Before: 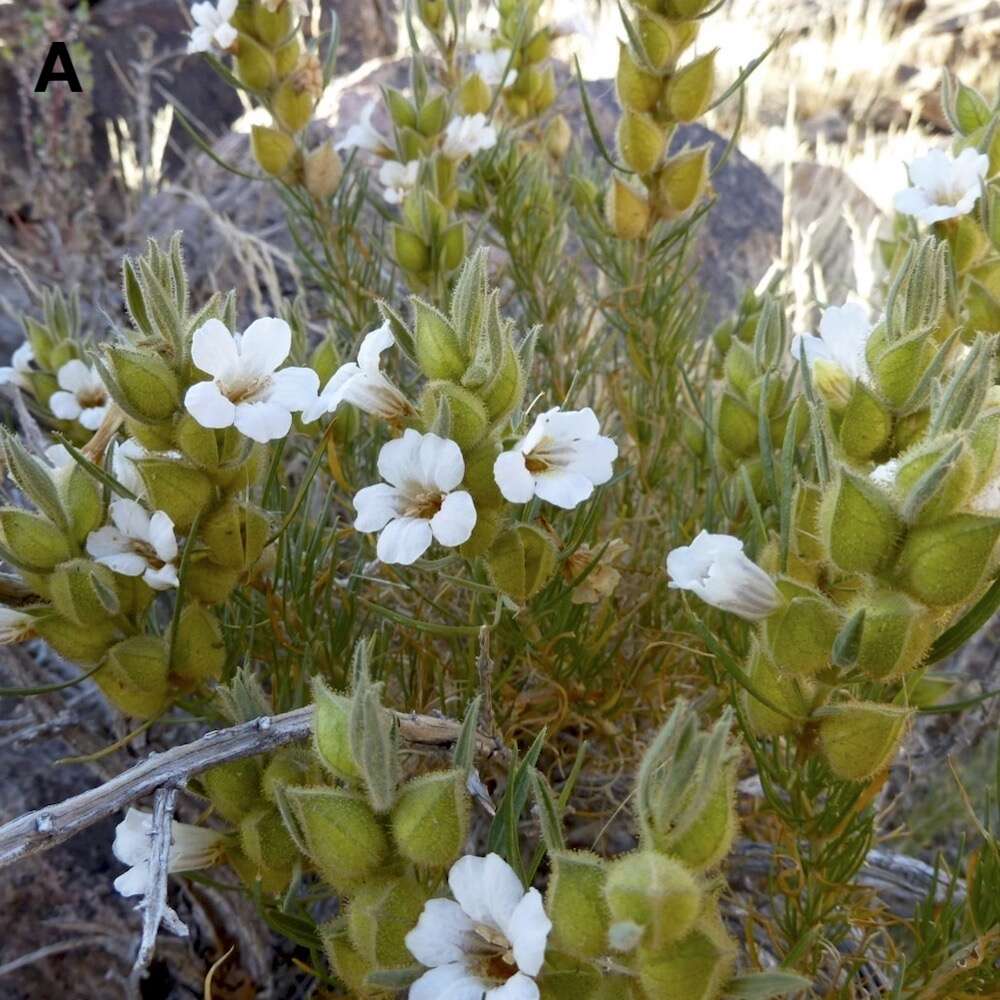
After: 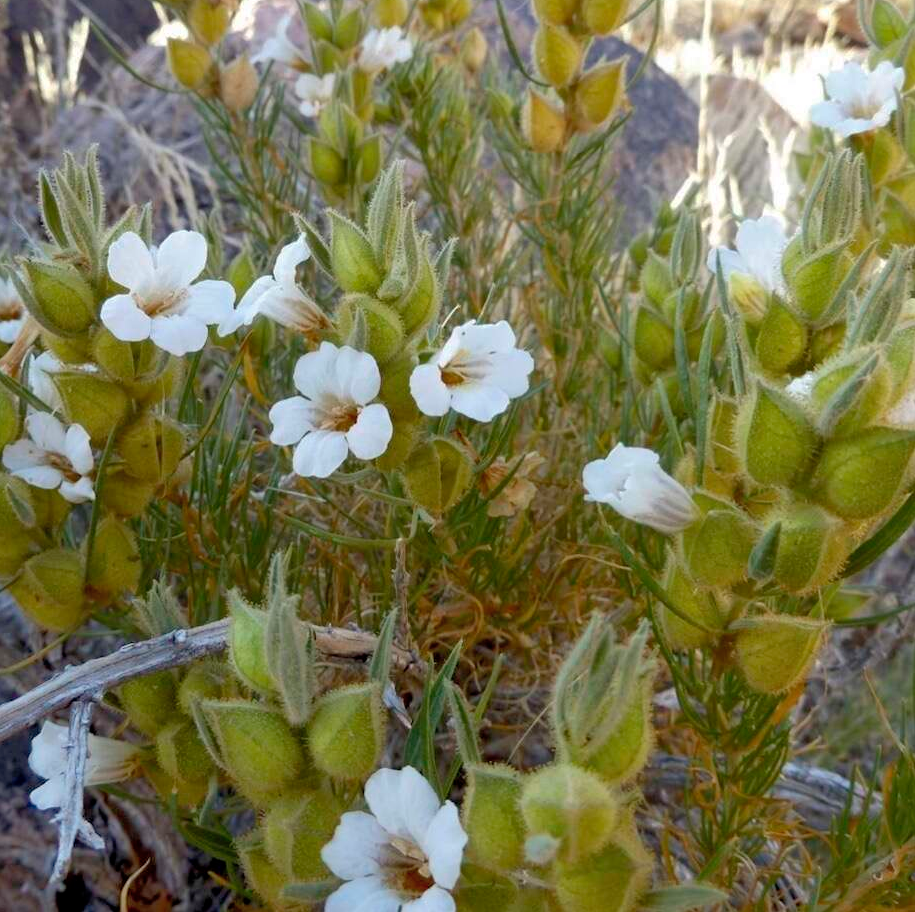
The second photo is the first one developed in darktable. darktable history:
crop and rotate: left 8.423%, top 8.787%
shadows and highlights: on, module defaults
